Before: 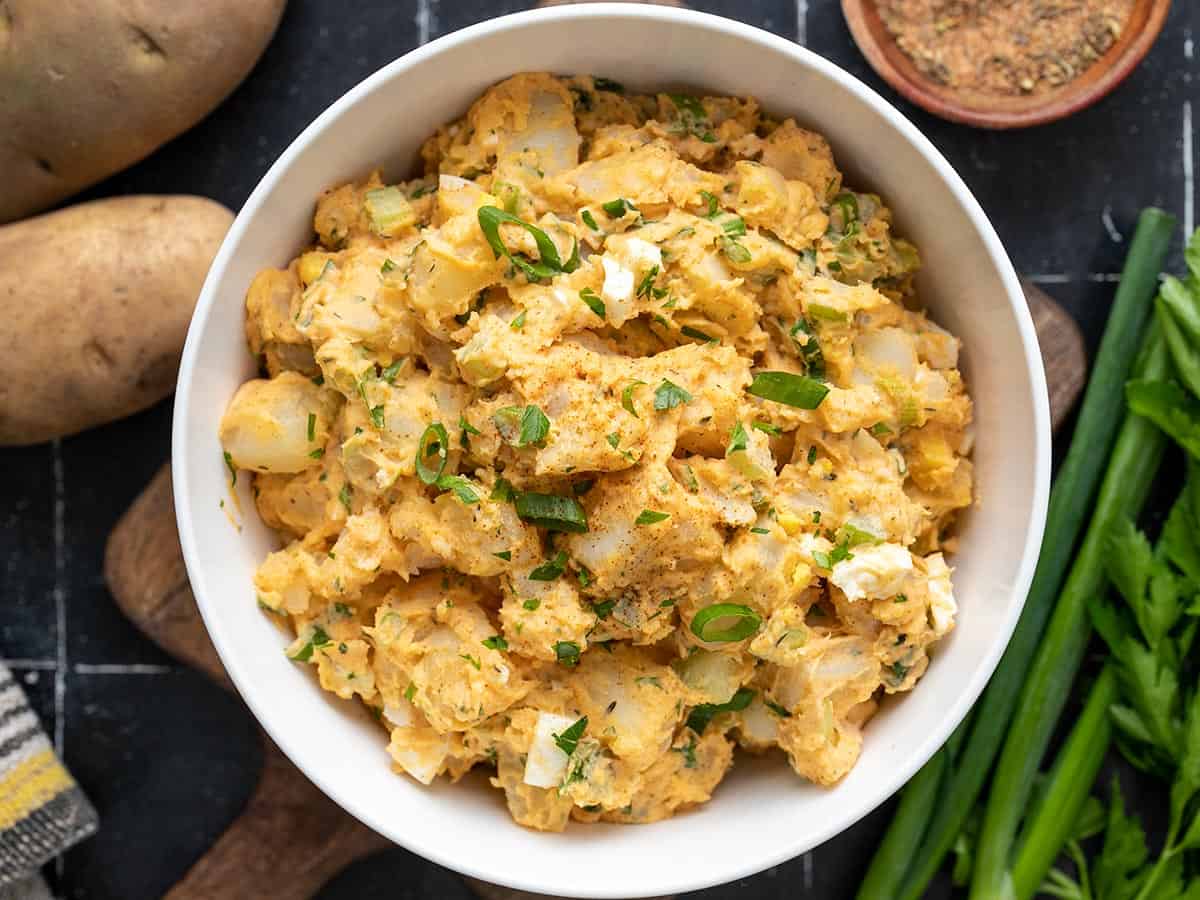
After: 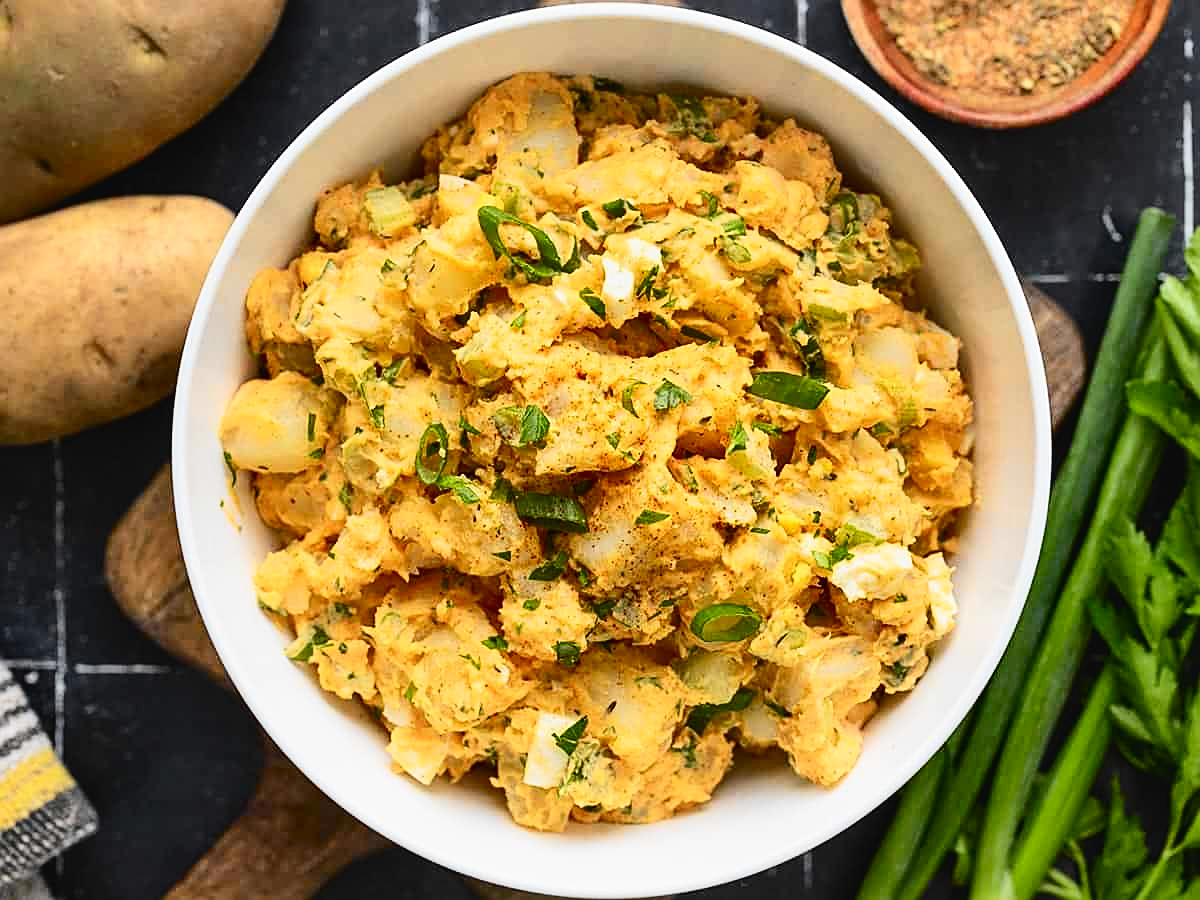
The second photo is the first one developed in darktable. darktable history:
shadows and highlights: radius 108.54, shadows 44.8, highlights -67.17, low approximation 0.01, soften with gaussian
sharpen: on, module defaults
tone curve: curves: ch0 [(0, 0.028) (0.037, 0.05) (0.123, 0.114) (0.19, 0.176) (0.269, 0.27) (0.48, 0.57) (0.595, 0.695) (0.718, 0.823) (0.855, 0.913) (1, 0.982)]; ch1 [(0, 0) (0.243, 0.245) (0.422, 0.415) (0.493, 0.495) (0.508, 0.506) (0.536, 0.538) (0.569, 0.58) (0.611, 0.644) (0.769, 0.807) (1, 1)]; ch2 [(0, 0) (0.249, 0.216) (0.349, 0.321) (0.424, 0.442) (0.476, 0.483) (0.498, 0.499) (0.517, 0.519) (0.532, 0.547) (0.569, 0.608) (0.614, 0.661) (0.706, 0.75) (0.808, 0.809) (0.991, 0.968)], color space Lab, independent channels, preserve colors none
